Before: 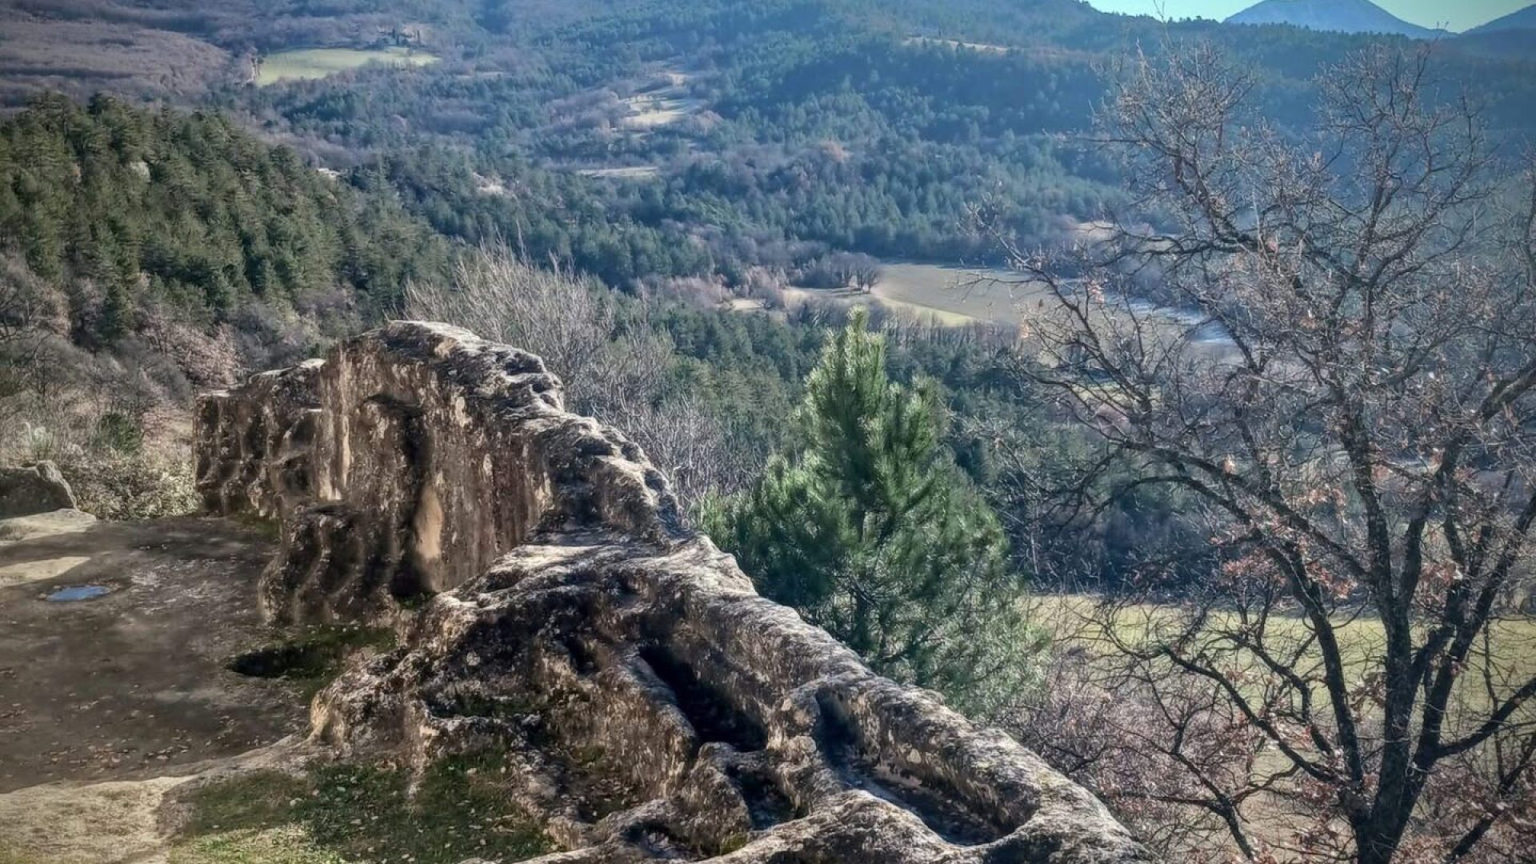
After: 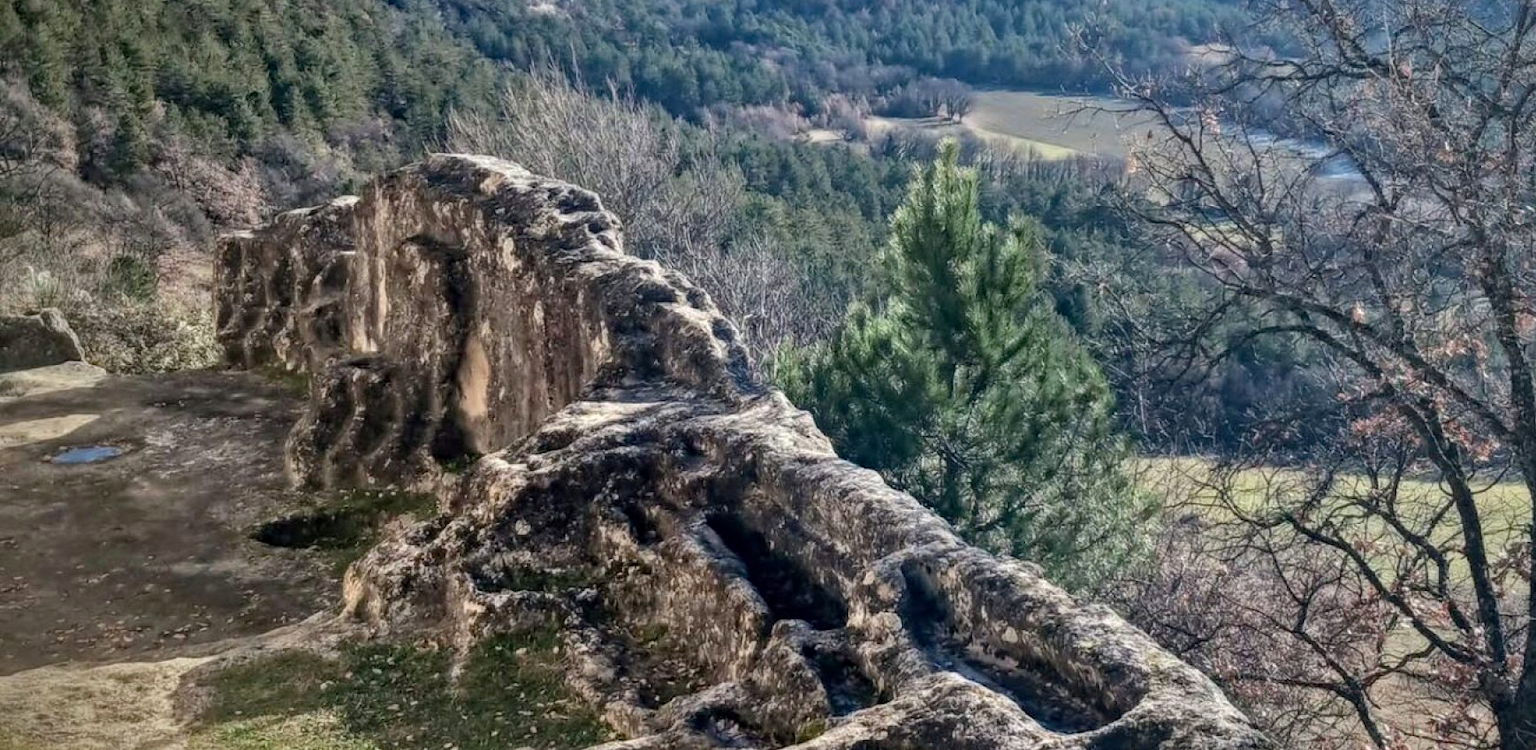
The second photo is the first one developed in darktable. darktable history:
haze removal: compatibility mode true, adaptive false
crop: top 21.068%, right 9.438%, bottom 0.286%
shadows and highlights: shadows 48.02, highlights -41.79, soften with gaussian
